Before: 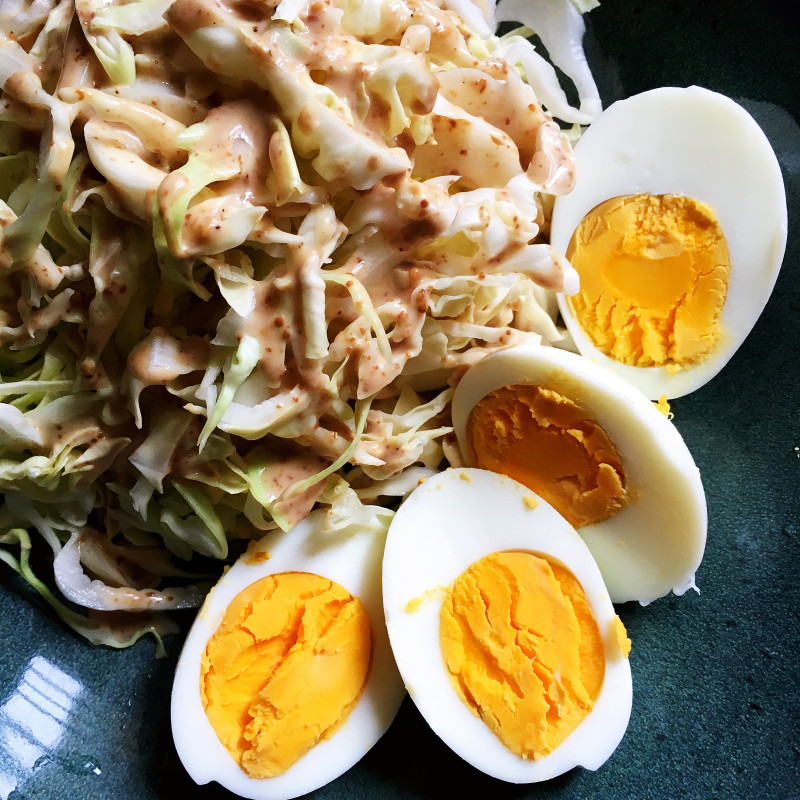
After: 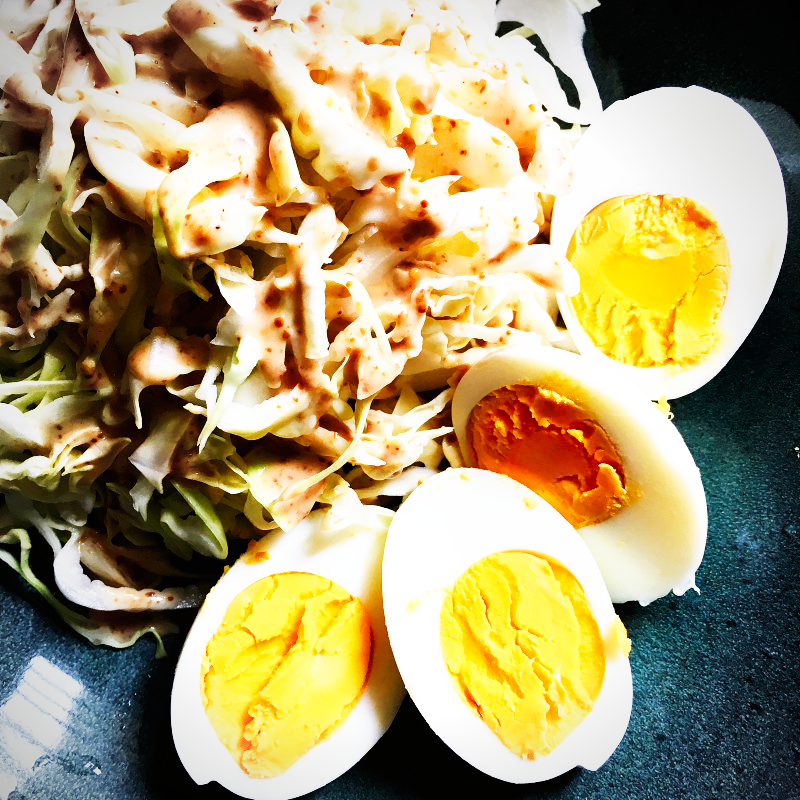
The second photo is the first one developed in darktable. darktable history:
base curve: curves: ch0 [(0, 0) (0.007, 0.004) (0.027, 0.03) (0.046, 0.07) (0.207, 0.54) (0.442, 0.872) (0.673, 0.972) (1, 1)], preserve colors none
vignetting: fall-off radius 60.65%
